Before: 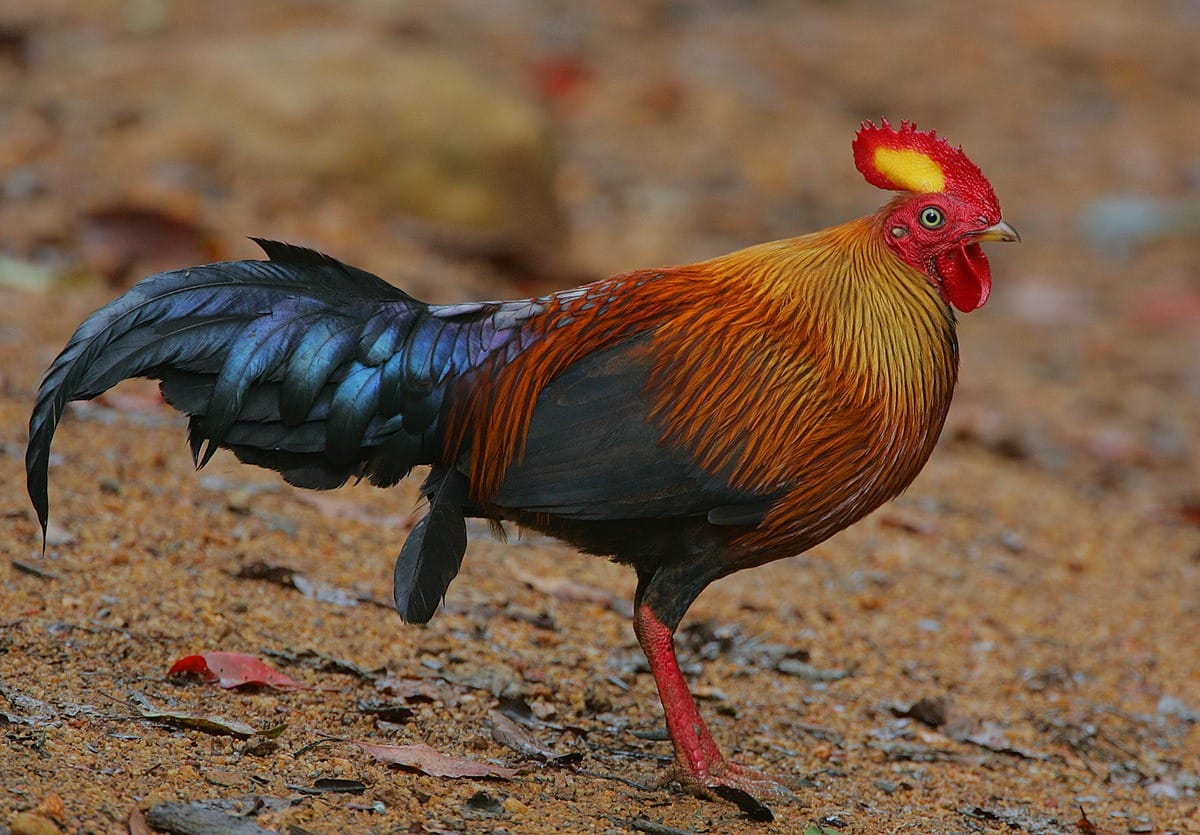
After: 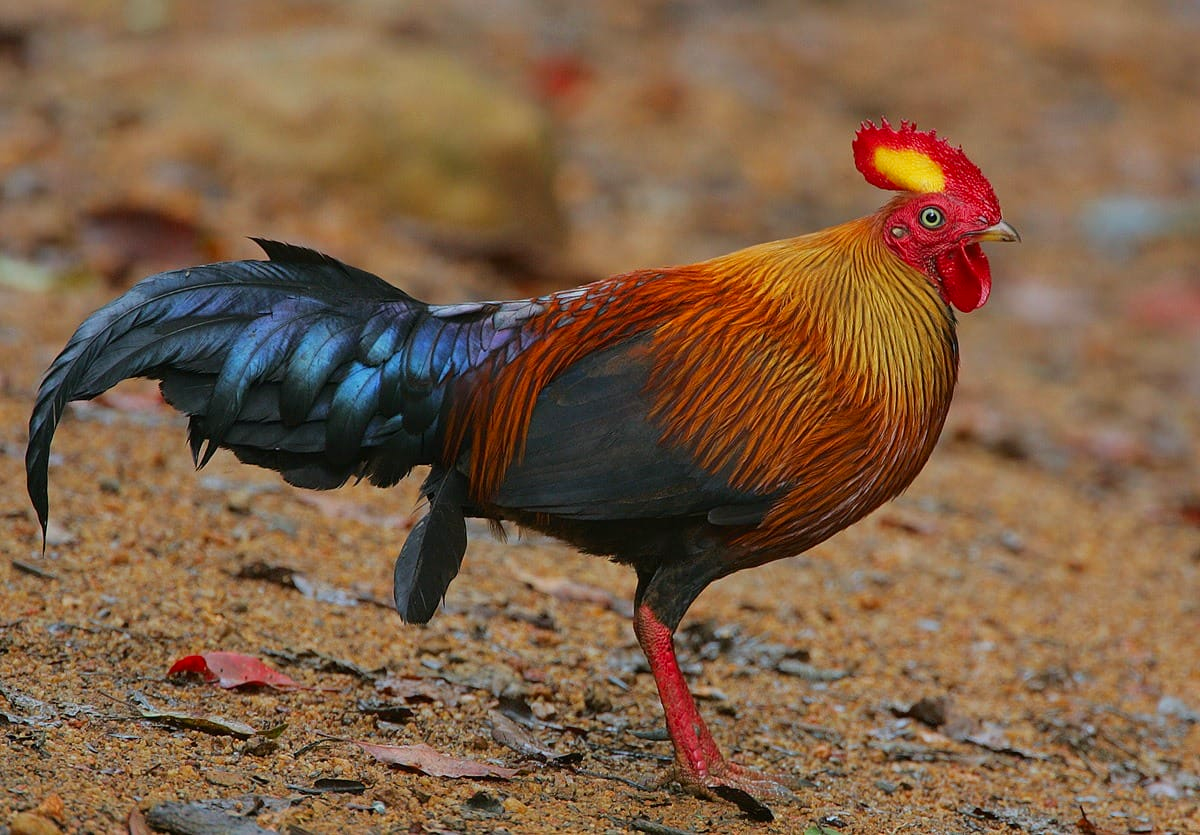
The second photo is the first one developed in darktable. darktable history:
tone equalizer: on, module defaults
exposure: exposure 0.176 EV, compensate highlight preservation false
contrast brightness saturation: contrast 0.045, saturation 0.072
